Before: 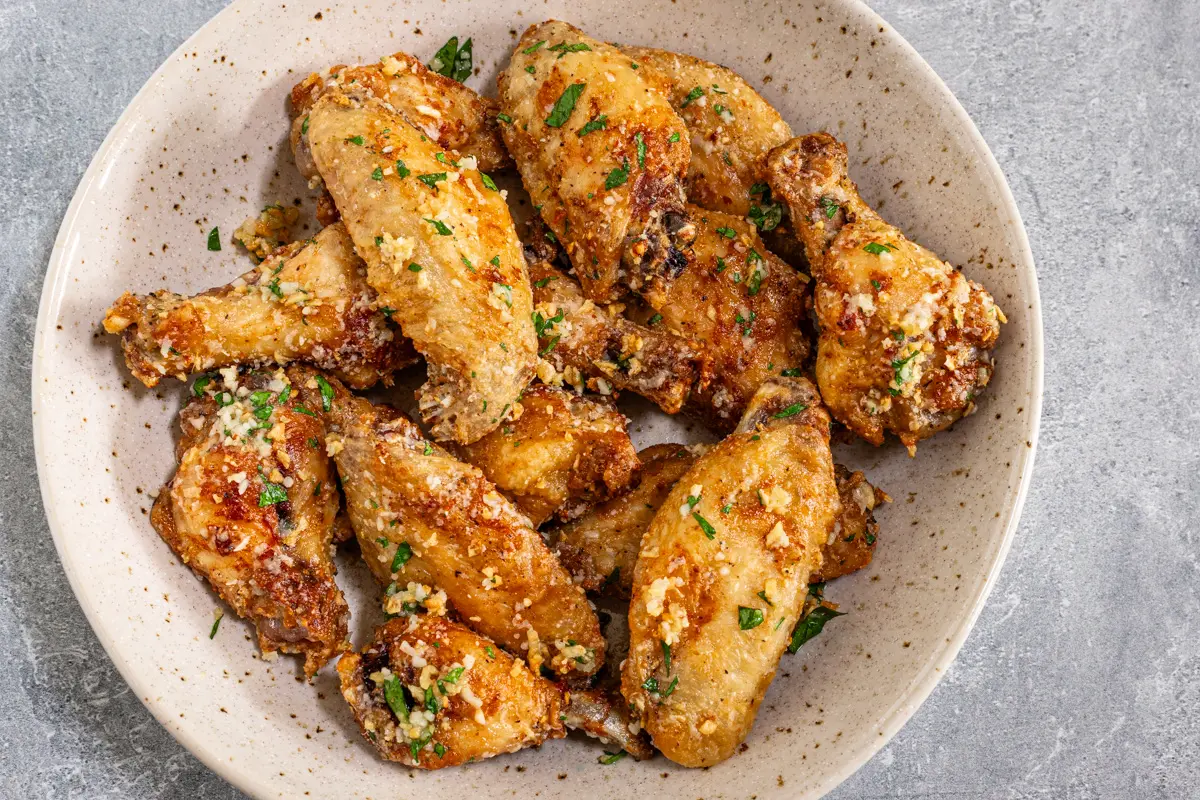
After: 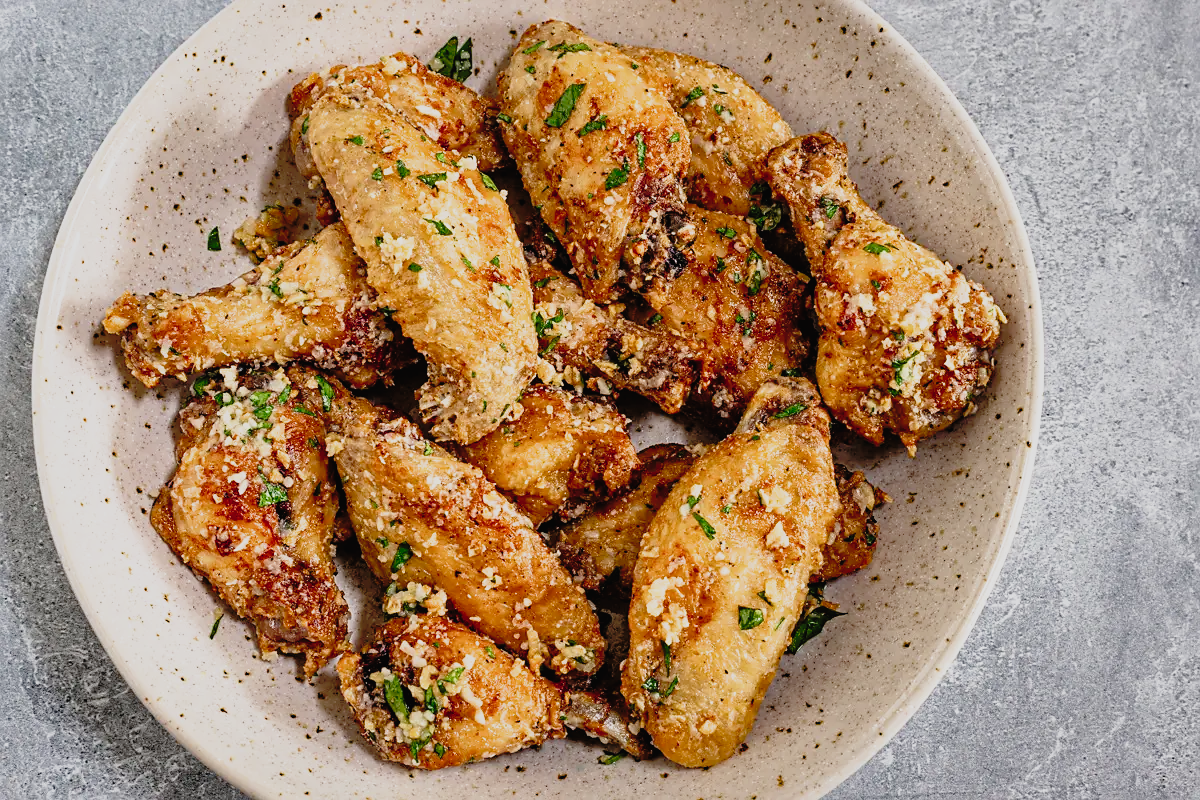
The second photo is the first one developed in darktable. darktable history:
shadows and highlights: on, module defaults
tone curve: curves: ch0 [(0, 0.009) (0.105, 0.054) (0.195, 0.132) (0.289, 0.278) (0.384, 0.391) (0.513, 0.53) (0.66, 0.667) (0.895, 0.863) (1, 0.919)]; ch1 [(0, 0) (0.161, 0.092) (0.35, 0.33) (0.403, 0.395) (0.456, 0.469) (0.502, 0.499) (0.519, 0.514) (0.576, 0.584) (0.642, 0.658) (0.701, 0.742) (1, 0.942)]; ch2 [(0, 0) (0.371, 0.362) (0.437, 0.437) (0.501, 0.5) (0.53, 0.528) (0.569, 0.564) (0.619, 0.58) (0.883, 0.752) (1, 0.929)], preserve colors none
sharpen: radius 1.915, amount 0.403, threshold 1.663
haze removal: compatibility mode true, adaptive false
filmic rgb: black relative exposure -7.97 EV, white relative exposure 2.46 EV, hardness 6.36
contrast brightness saturation: saturation -0.06
